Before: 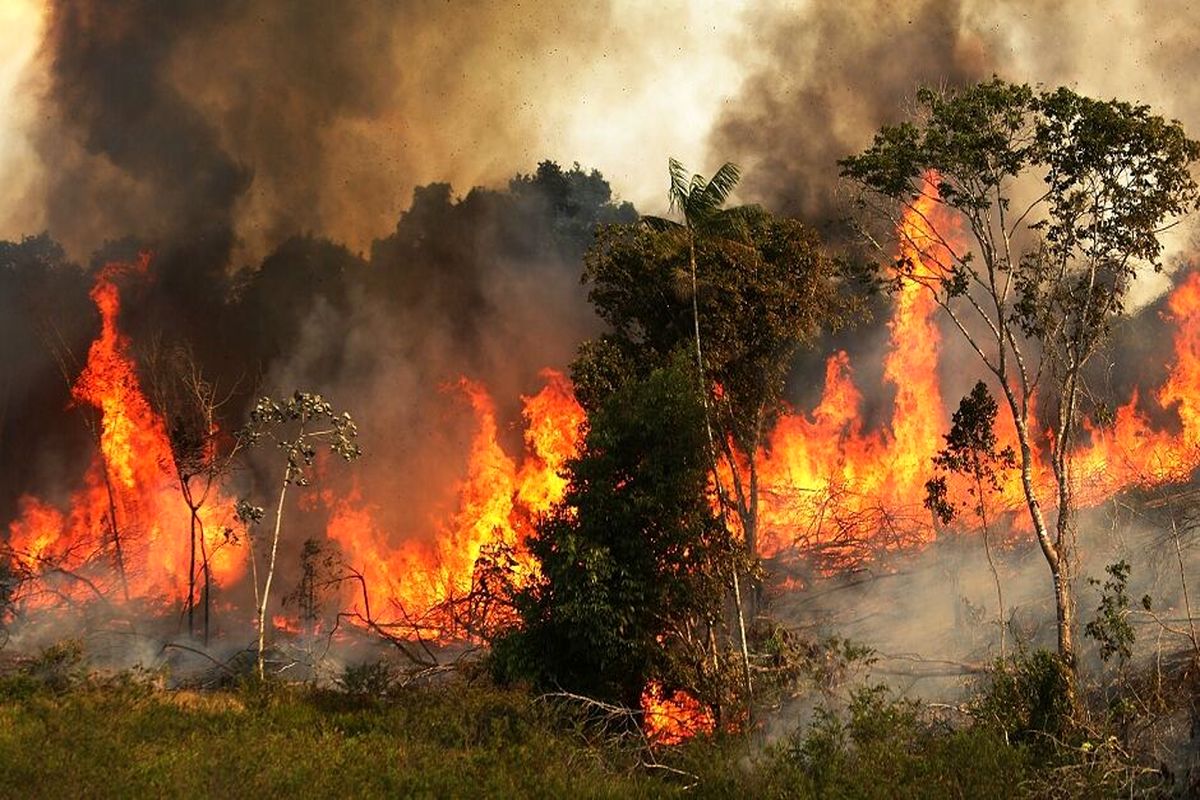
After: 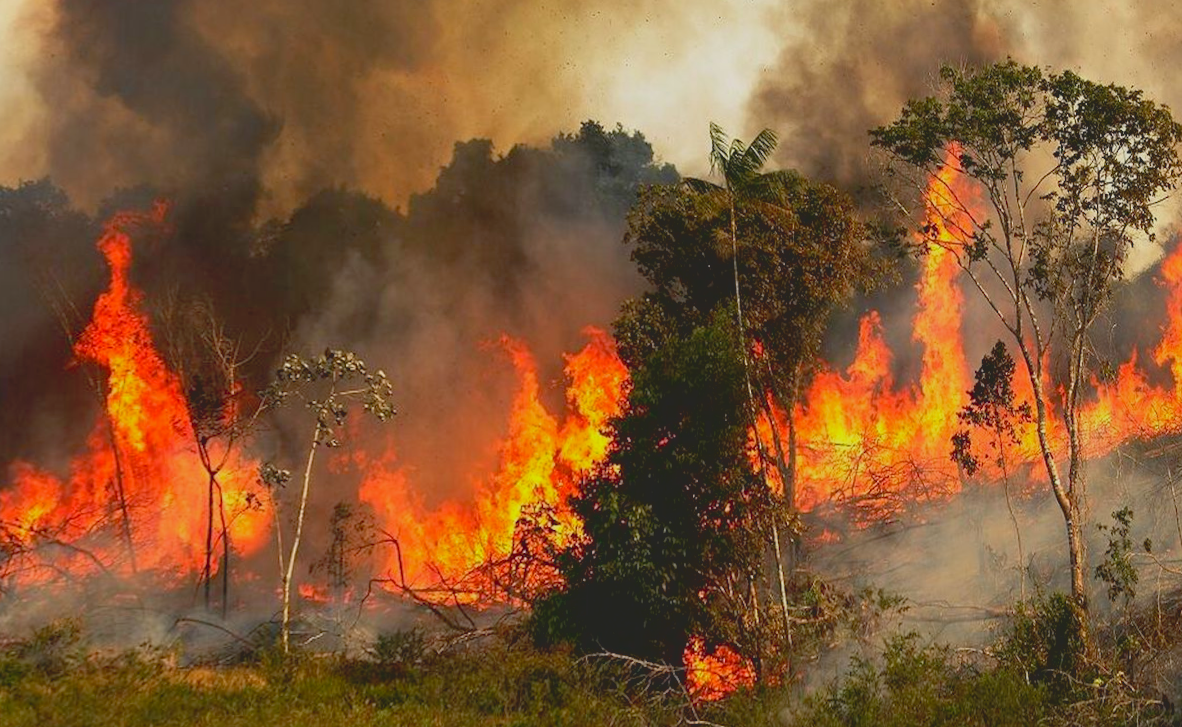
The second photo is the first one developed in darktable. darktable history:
exposure: black level correction 0.007, exposure 0.093 EV, compensate highlight preservation false
contrast brightness saturation: contrast -0.28
rotate and perspective: rotation -0.013°, lens shift (vertical) -0.027, lens shift (horizontal) 0.178, crop left 0.016, crop right 0.989, crop top 0.082, crop bottom 0.918
